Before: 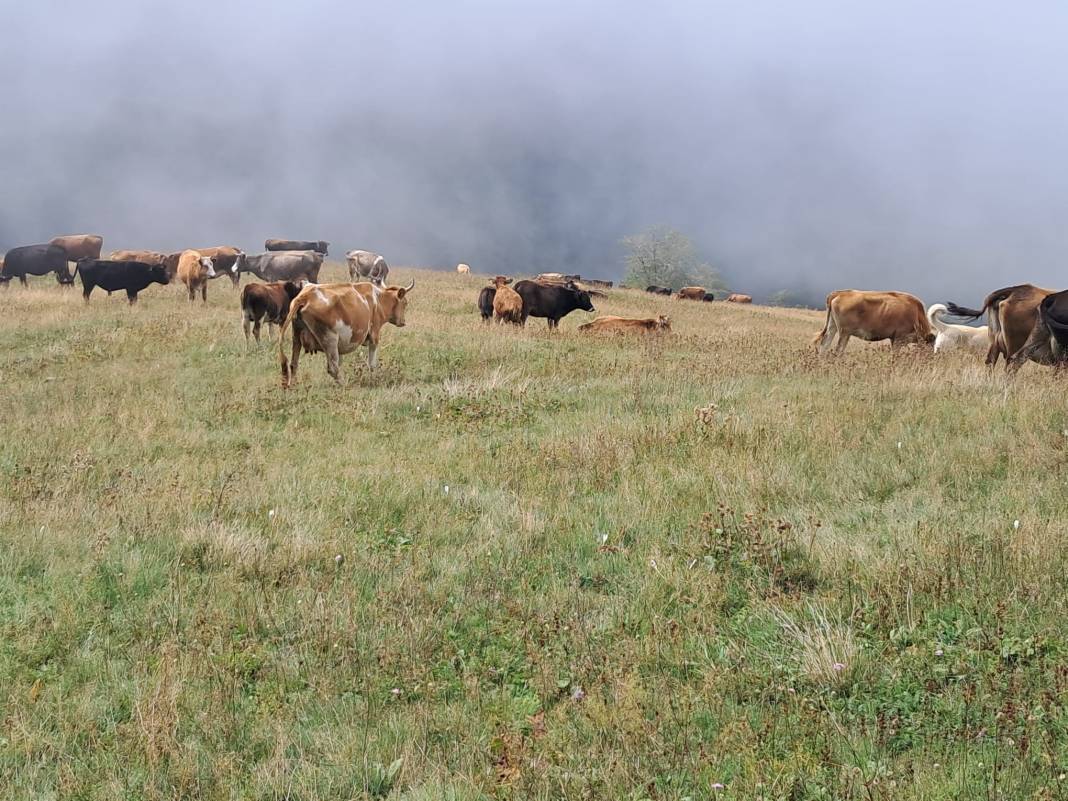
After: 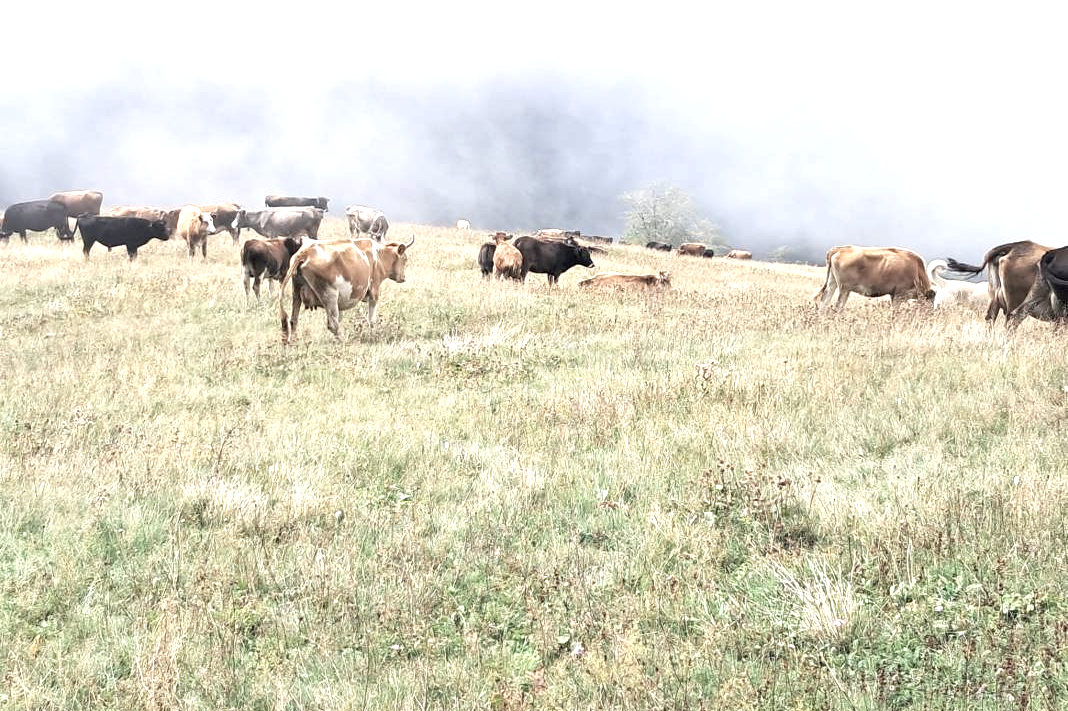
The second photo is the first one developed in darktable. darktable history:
crop and rotate: top 5.609%, bottom 5.609%
color correction: saturation 0.57
exposure: black level correction 0.001, exposure 1.3 EV, compensate highlight preservation false
